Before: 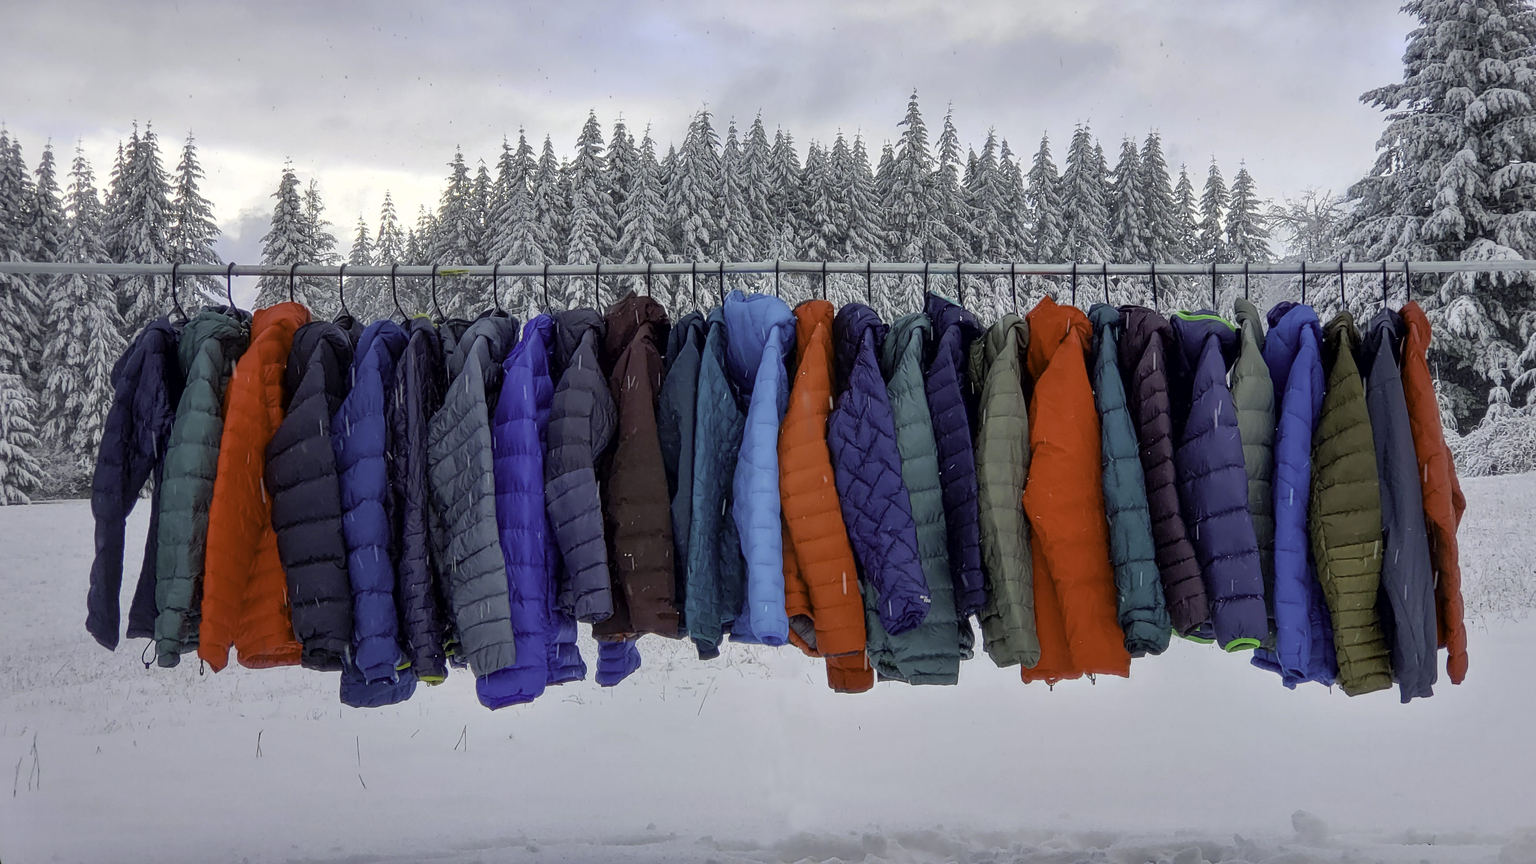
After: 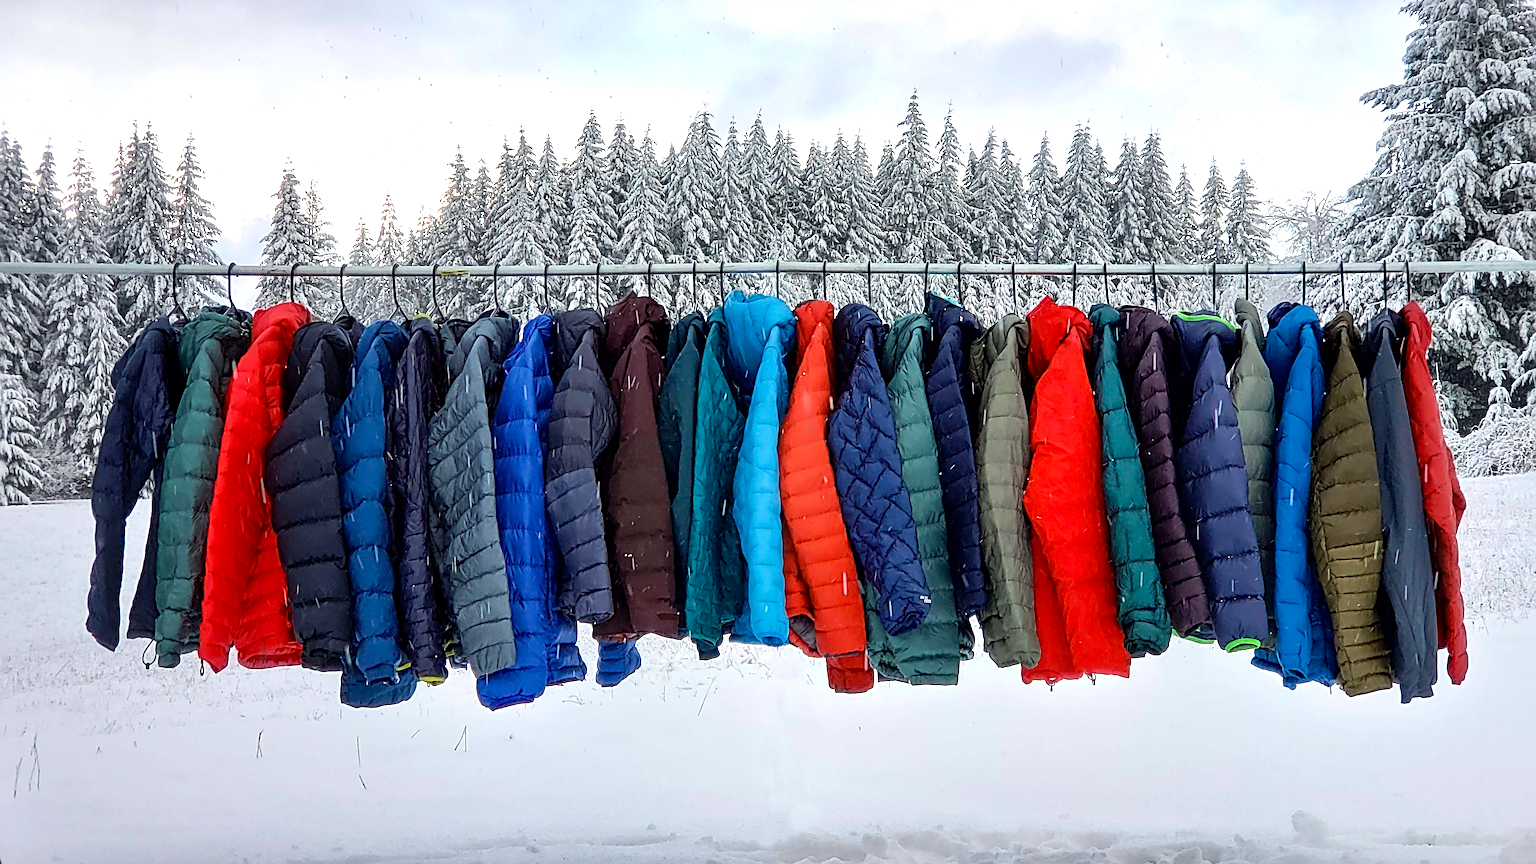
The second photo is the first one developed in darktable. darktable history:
tone equalizer: -8 EV -0.75 EV, -7 EV -0.7 EV, -6 EV -0.6 EV, -5 EV -0.4 EV, -3 EV 0.4 EV, -2 EV 0.6 EV, -1 EV 0.7 EV, +0 EV 0.75 EV, edges refinement/feathering 500, mask exposure compensation -1.57 EV, preserve details no
sharpen: radius 4
